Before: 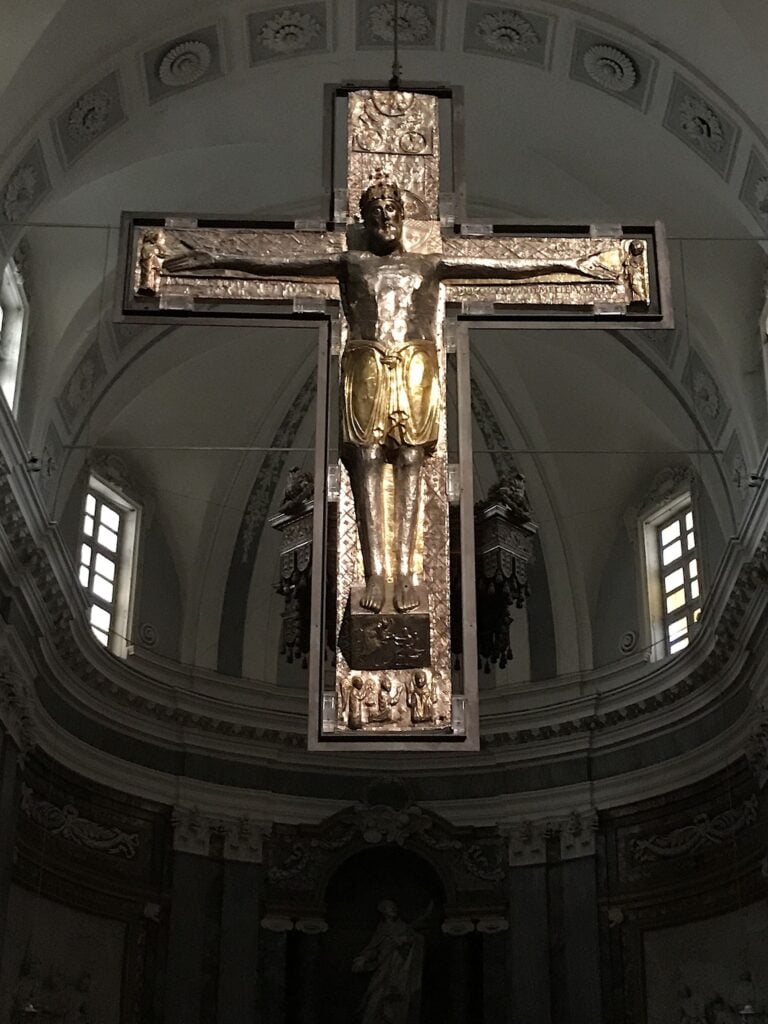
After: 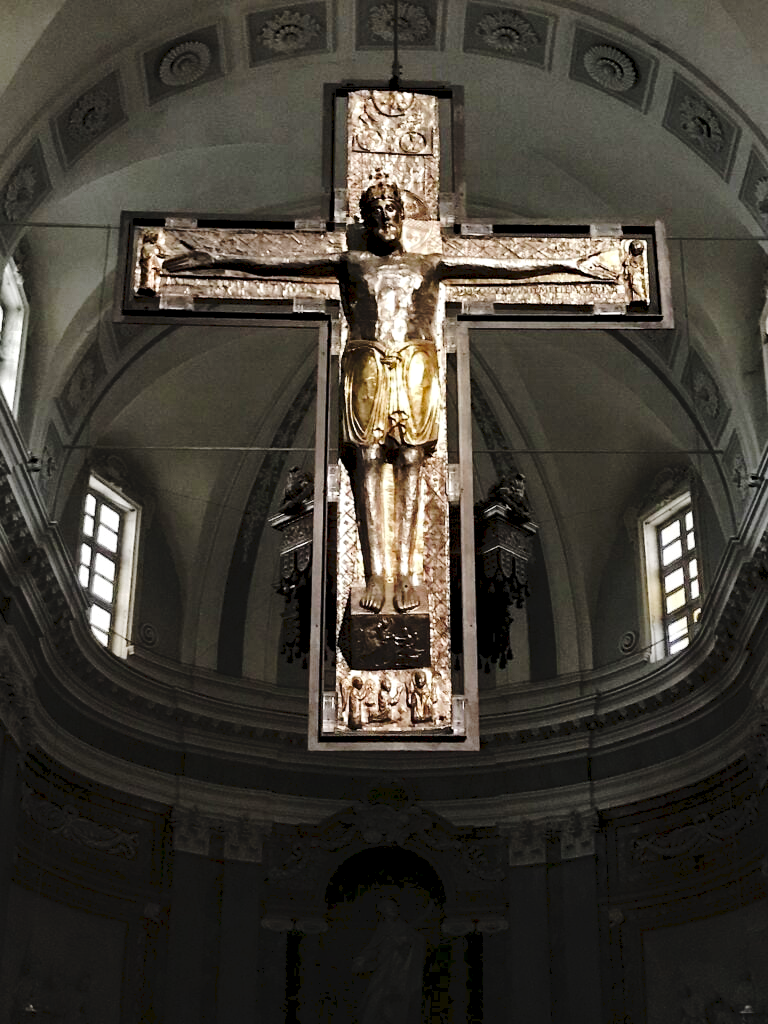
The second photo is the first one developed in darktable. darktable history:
contrast equalizer: y [[0.586, 0.584, 0.576, 0.565, 0.552, 0.539], [0.5 ×6], [0.97, 0.959, 0.919, 0.859, 0.789, 0.717], [0 ×6], [0 ×6]]
tone curve: curves: ch0 [(0, 0) (0.003, 0.049) (0.011, 0.052) (0.025, 0.057) (0.044, 0.069) (0.069, 0.076) (0.1, 0.09) (0.136, 0.111) (0.177, 0.15) (0.224, 0.197) (0.277, 0.267) (0.335, 0.366) (0.399, 0.477) (0.468, 0.561) (0.543, 0.651) (0.623, 0.733) (0.709, 0.804) (0.801, 0.869) (0.898, 0.924) (1, 1)], preserve colors none
